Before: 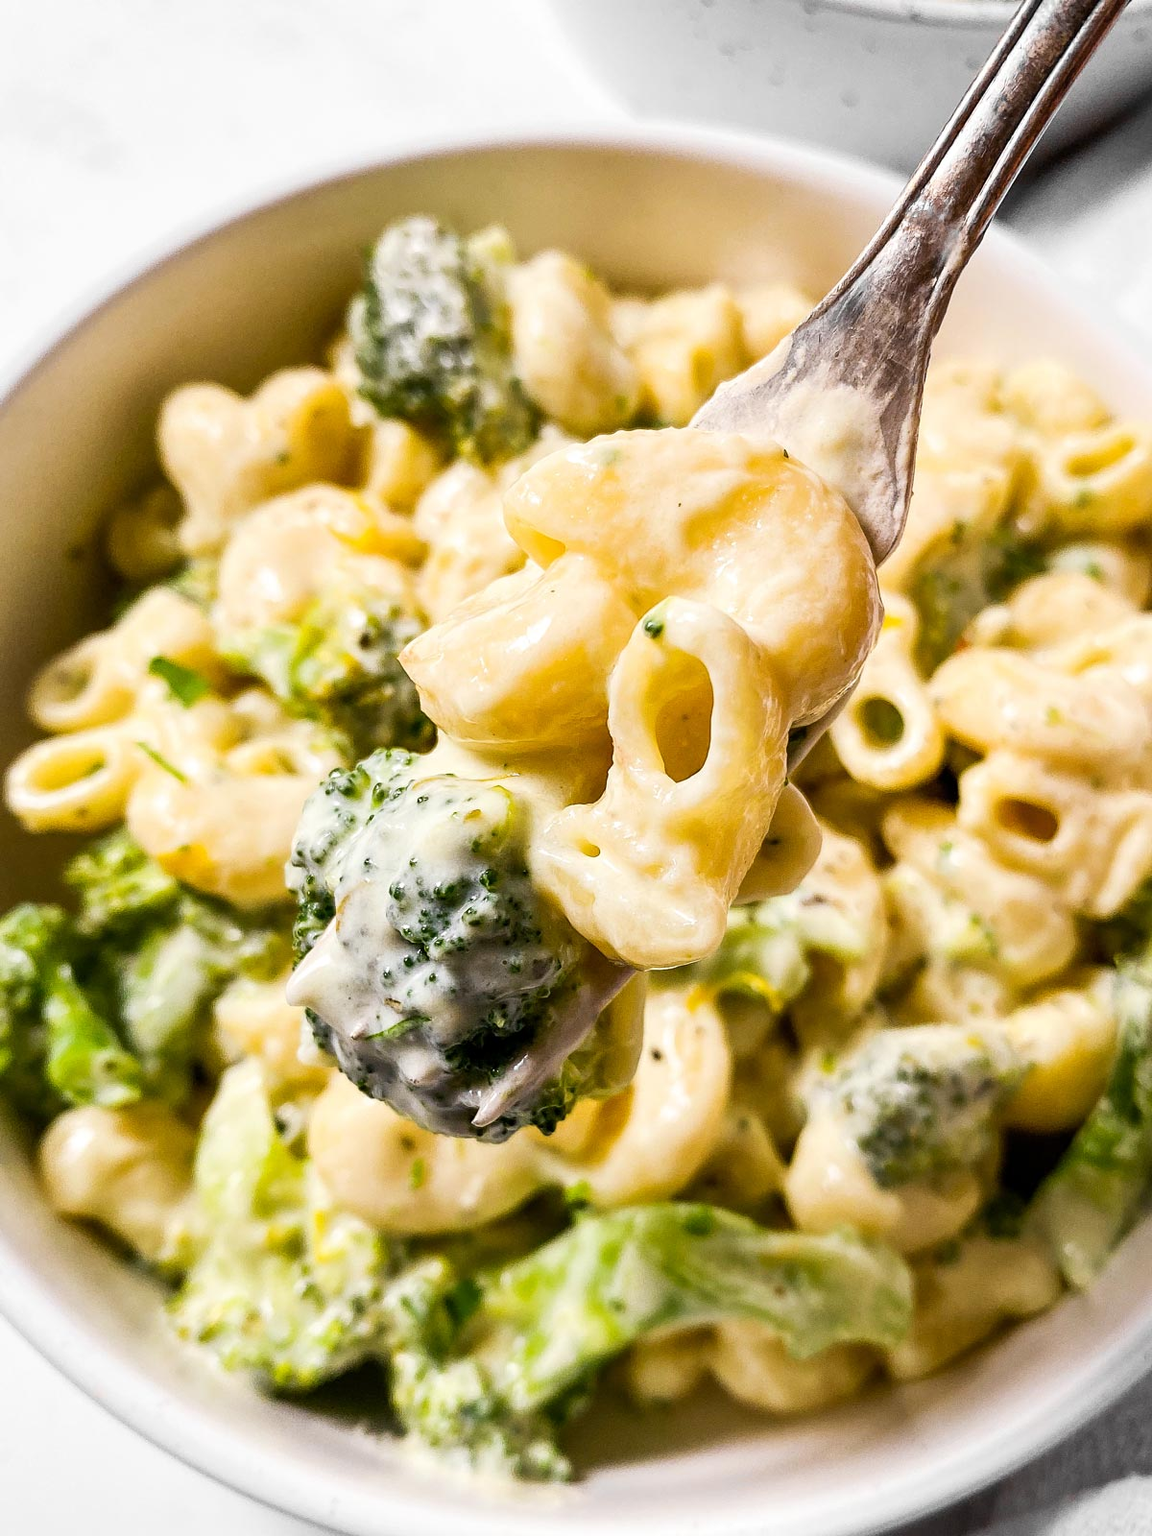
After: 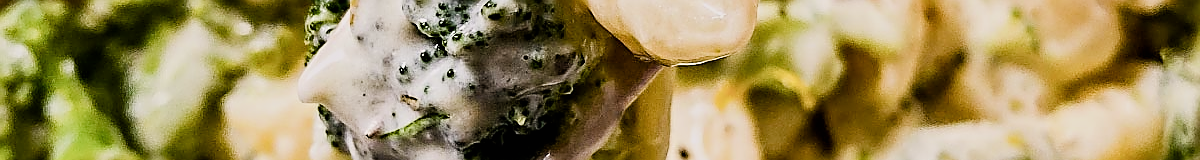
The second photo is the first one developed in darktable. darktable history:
color balance rgb: shadows lift › chroma 1%, shadows lift › hue 28.8°, power › hue 60°, highlights gain › chroma 1%, highlights gain › hue 60°, global offset › luminance 0.25%, perceptual saturation grading › highlights -20%, perceptual saturation grading › shadows 20%, perceptual brilliance grading › highlights 5%, perceptual brilliance grading › shadows -10%, global vibrance 19.67%
contrast equalizer: y [[0.5, 0.5, 0.501, 0.63, 0.504, 0.5], [0.5 ×6], [0.5 ×6], [0 ×6], [0 ×6]]
white balance: red 1.009, blue 1.027
sharpen: radius 1.4, amount 1.25, threshold 0.7
filmic rgb: black relative exposure -7.65 EV, white relative exposure 4.56 EV, hardness 3.61, contrast 1.05
crop and rotate: top 59.084%, bottom 30.916%
shadows and highlights: shadows -10, white point adjustment 1.5, highlights 10
